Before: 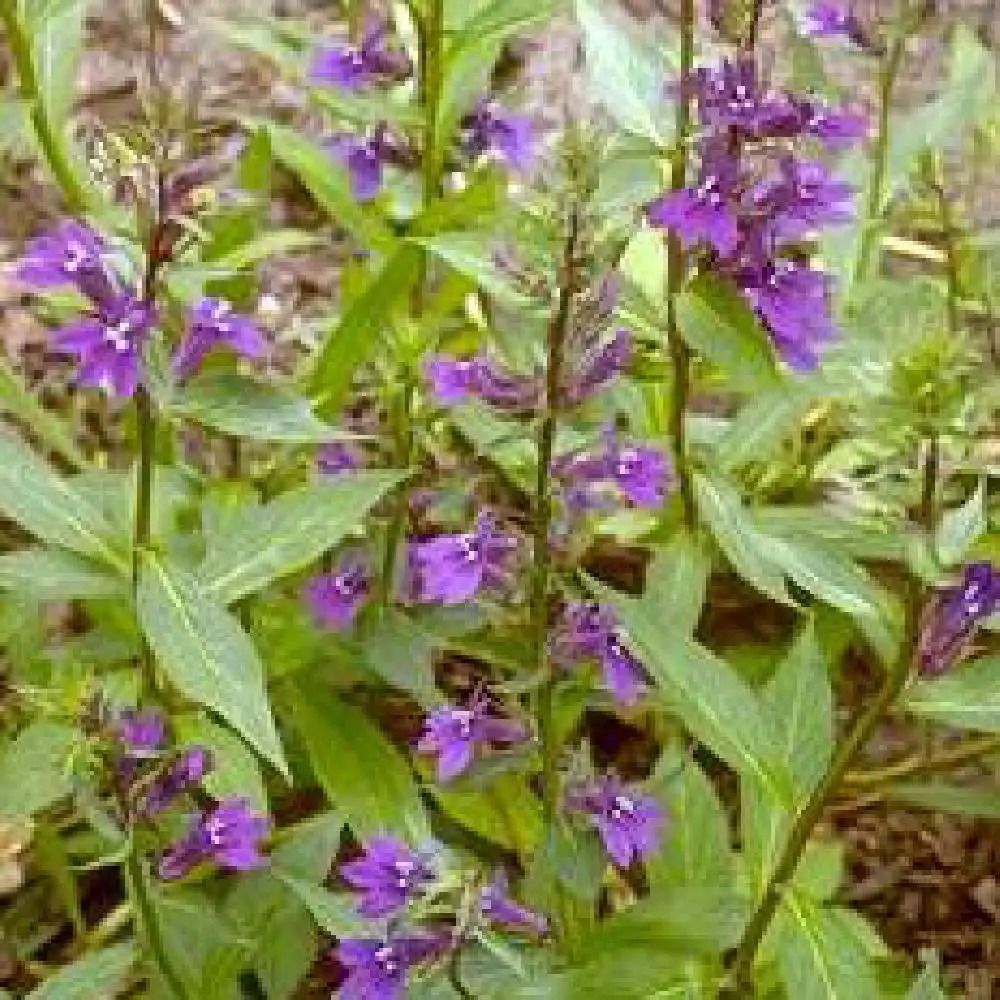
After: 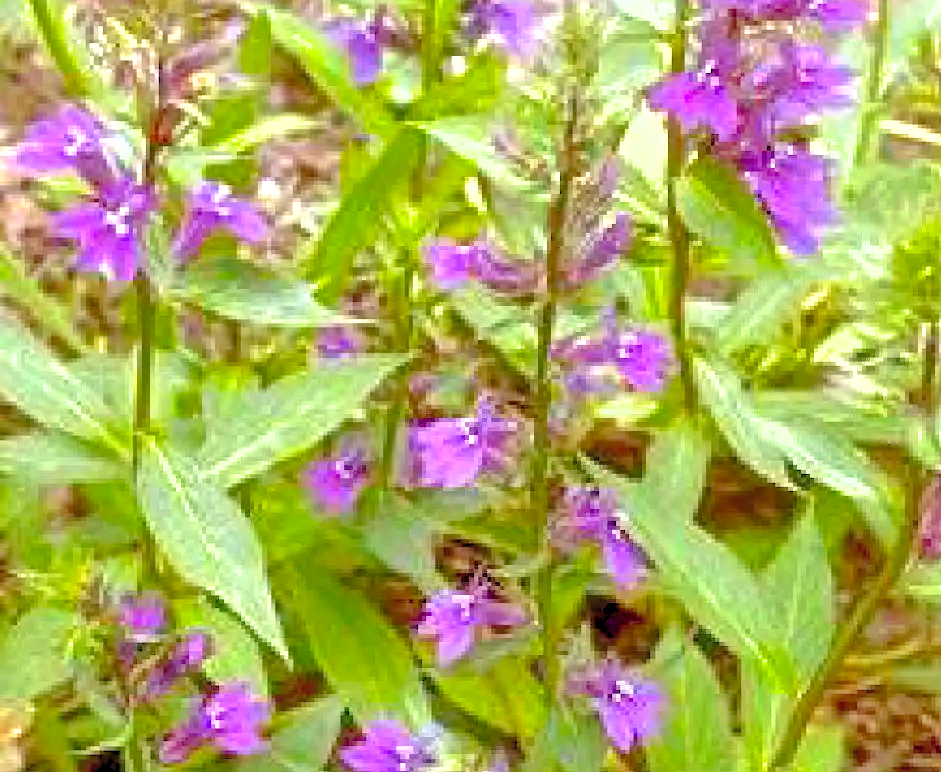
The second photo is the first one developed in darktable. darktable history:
crop and rotate: angle 0.057°, top 11.638%, right 5.774%, bottom 11.071%
shadows and highlights: on, module defaults
levels: levels [0.036, 0.364, 0.827]
